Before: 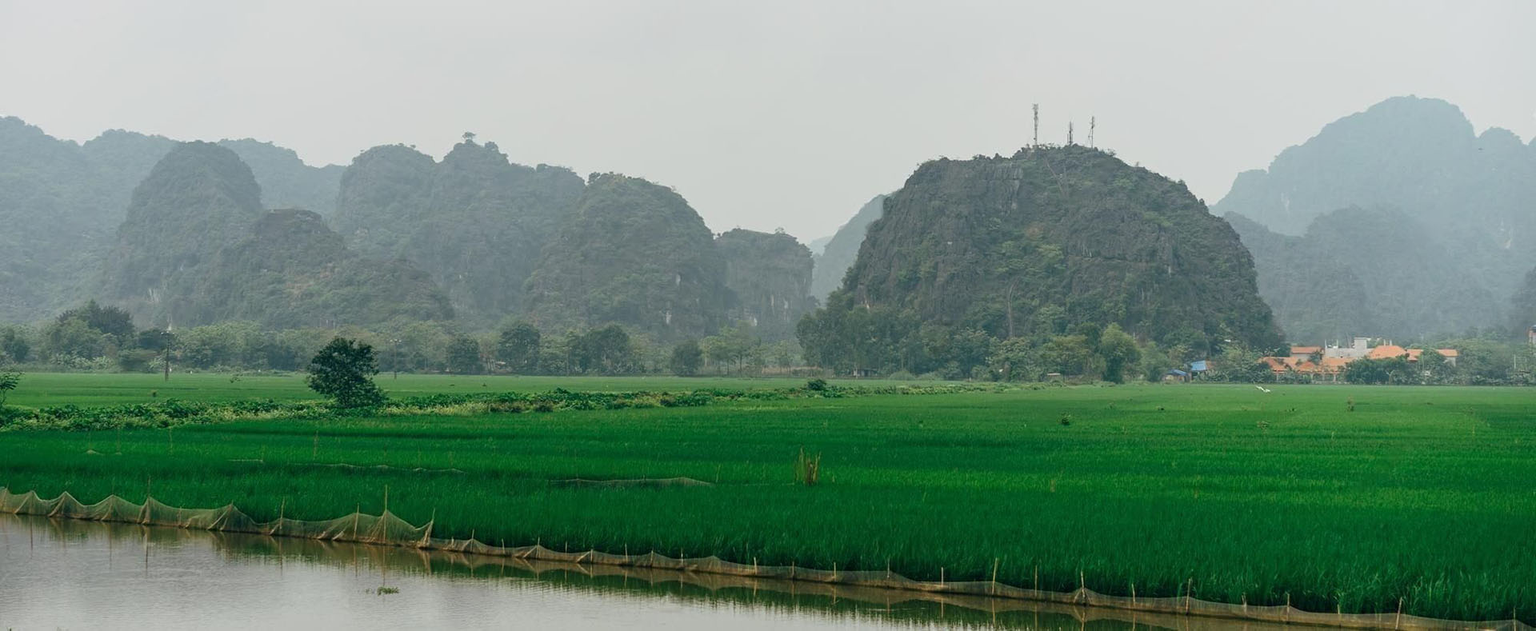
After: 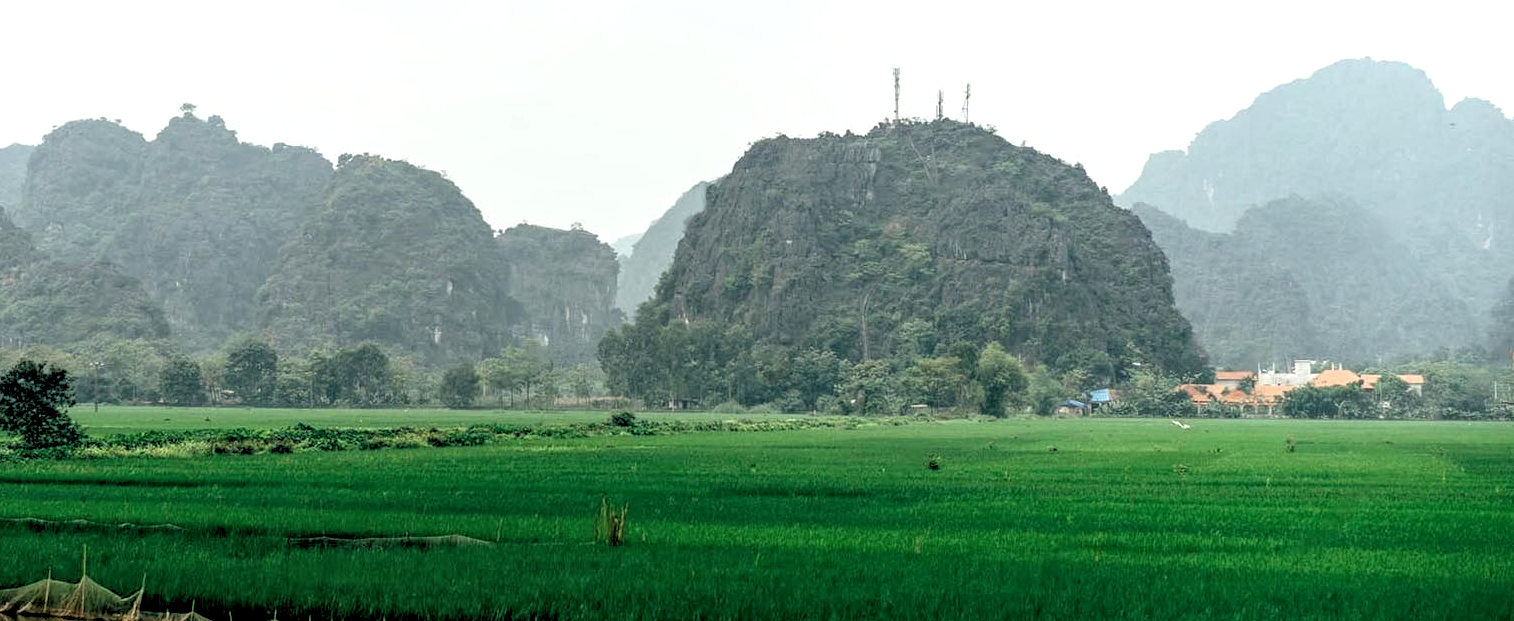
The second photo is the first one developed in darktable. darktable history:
local contrast: on, module defaults
exposure: black level correction 0, exposure 0.5 EV, compensate highlight preservation false
rgb levels: levels [[0.034, 0.472, 0.904], [0, 0.5, 1], [0, 0.5, 1]]
crop and rotate: left 20.74%, top 7.912%, right 0.375%, bottom 13.378%
